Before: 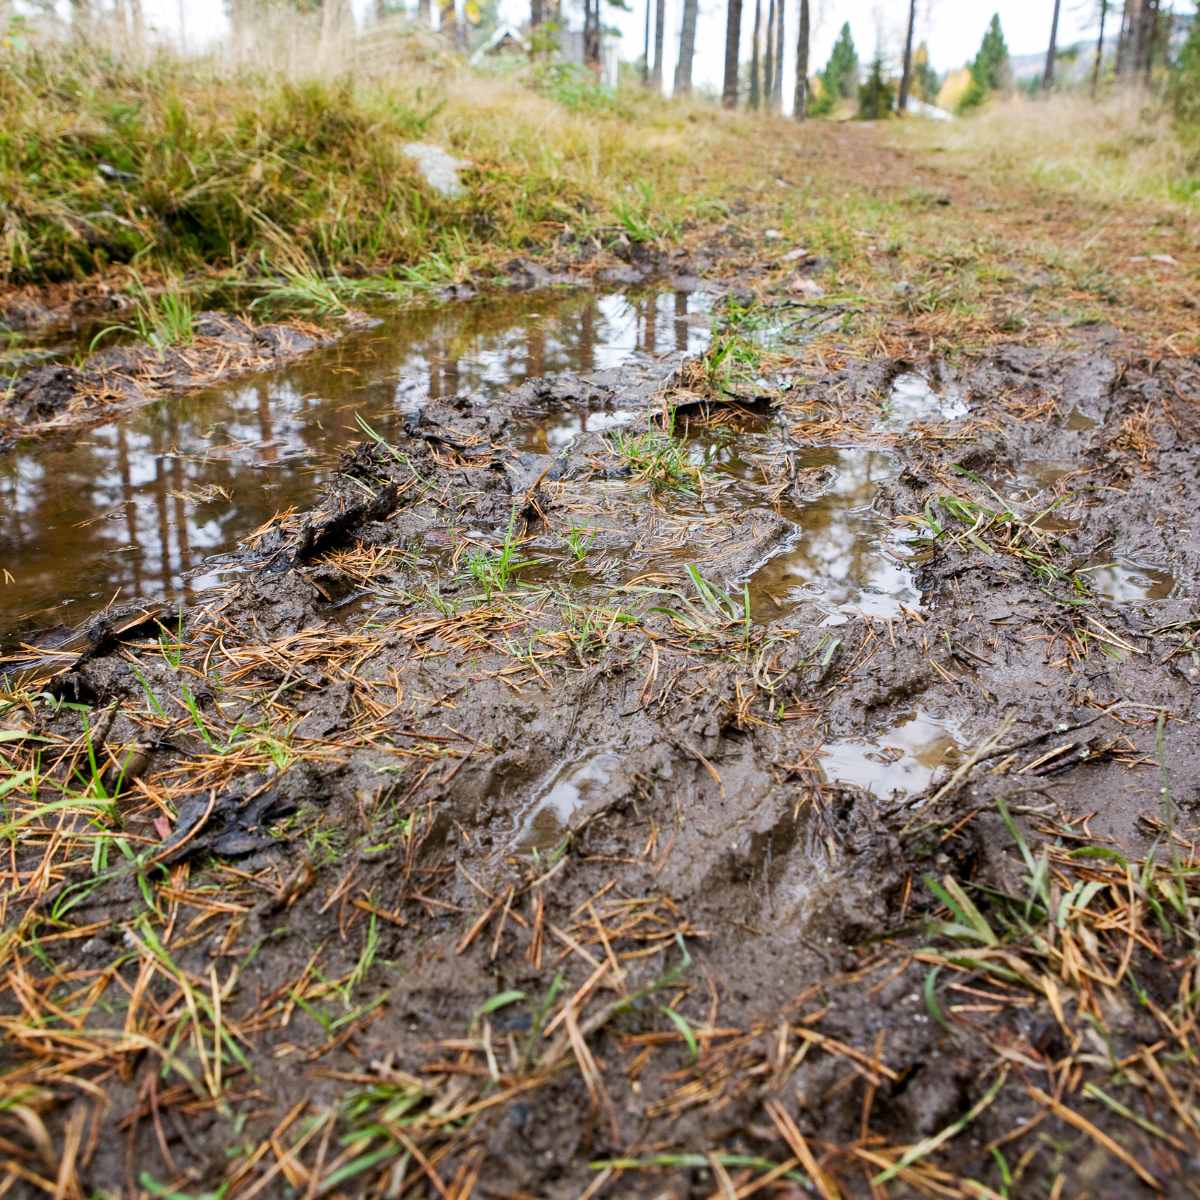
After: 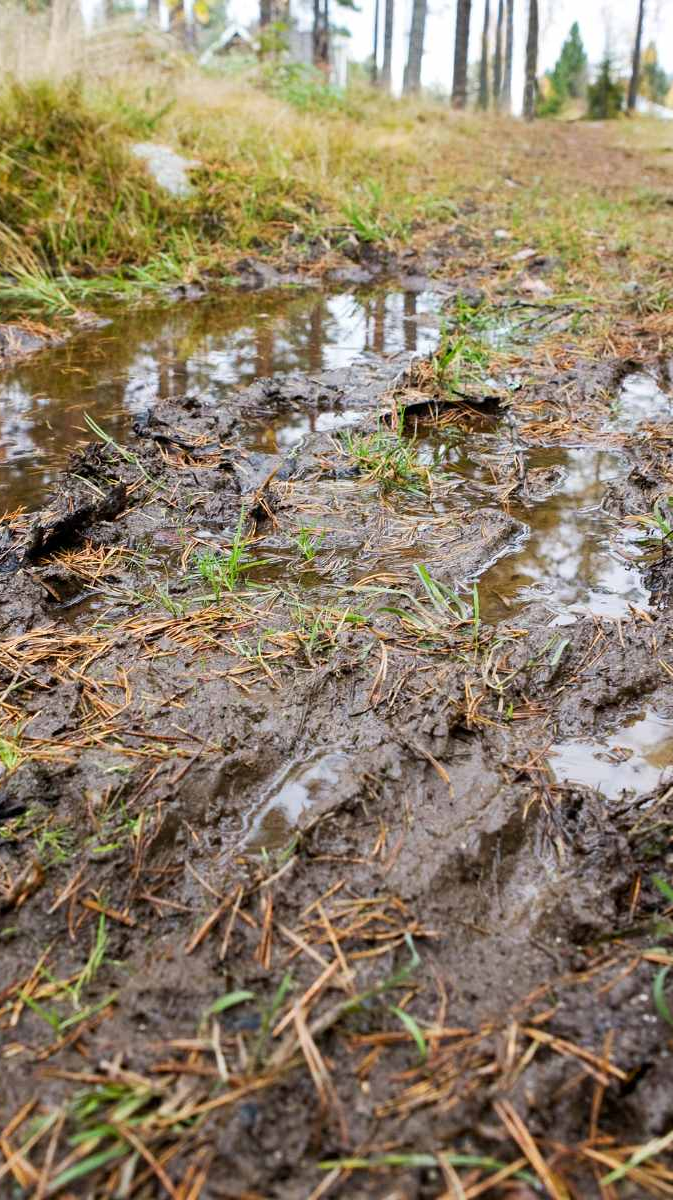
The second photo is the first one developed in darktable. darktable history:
crop and rotate: left 22.657%, right 21.24%
